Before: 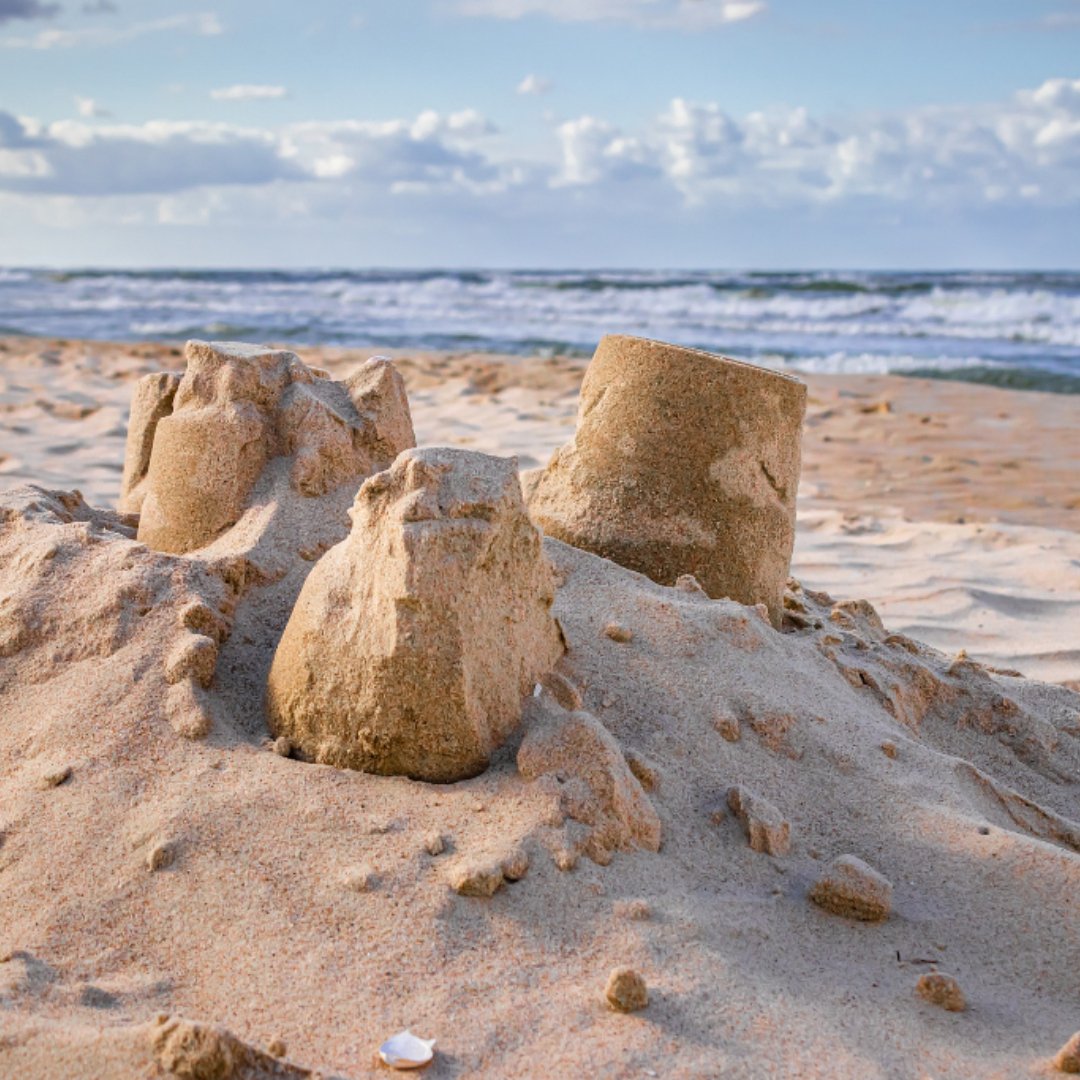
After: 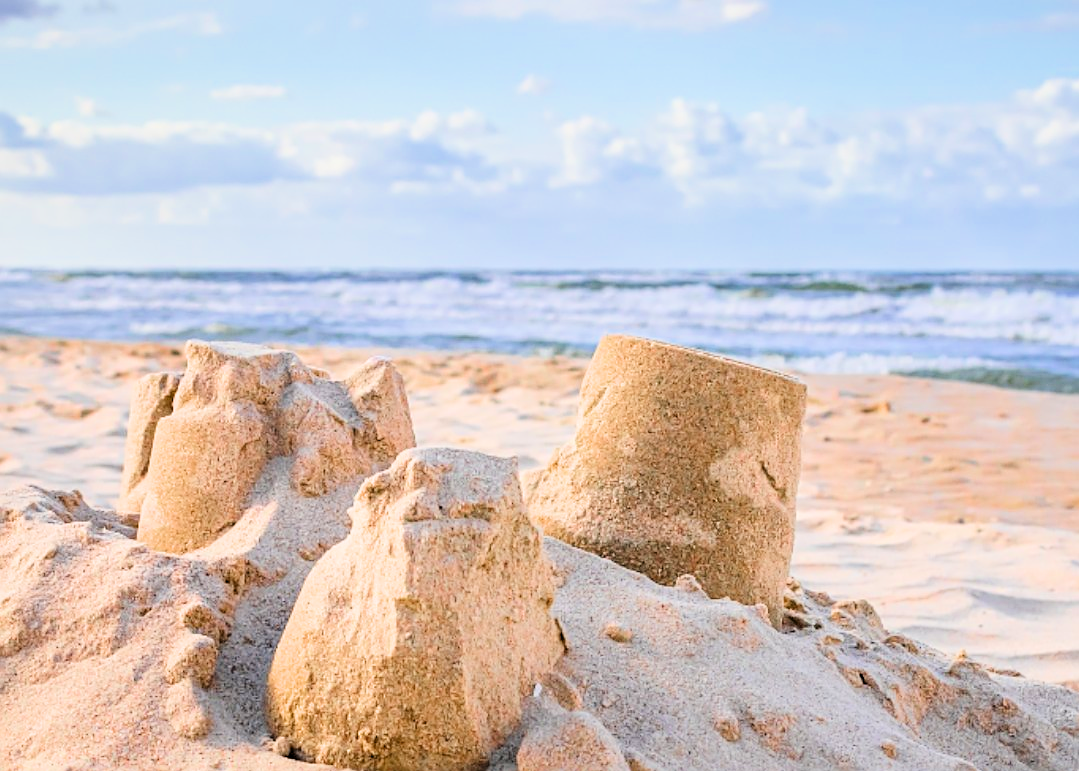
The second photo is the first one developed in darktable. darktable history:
crop: bottom 28.576%
filmic rgb: black relative exposure -8.42 EV, white relative exposure 4.68 EV, hardness 3.82, color science v6 (2022)
sharpen: on, module defaults
exposure: black level correction 0, exposure 1.379 EV, compensate exposure bias true, compensate highlight preservation false
